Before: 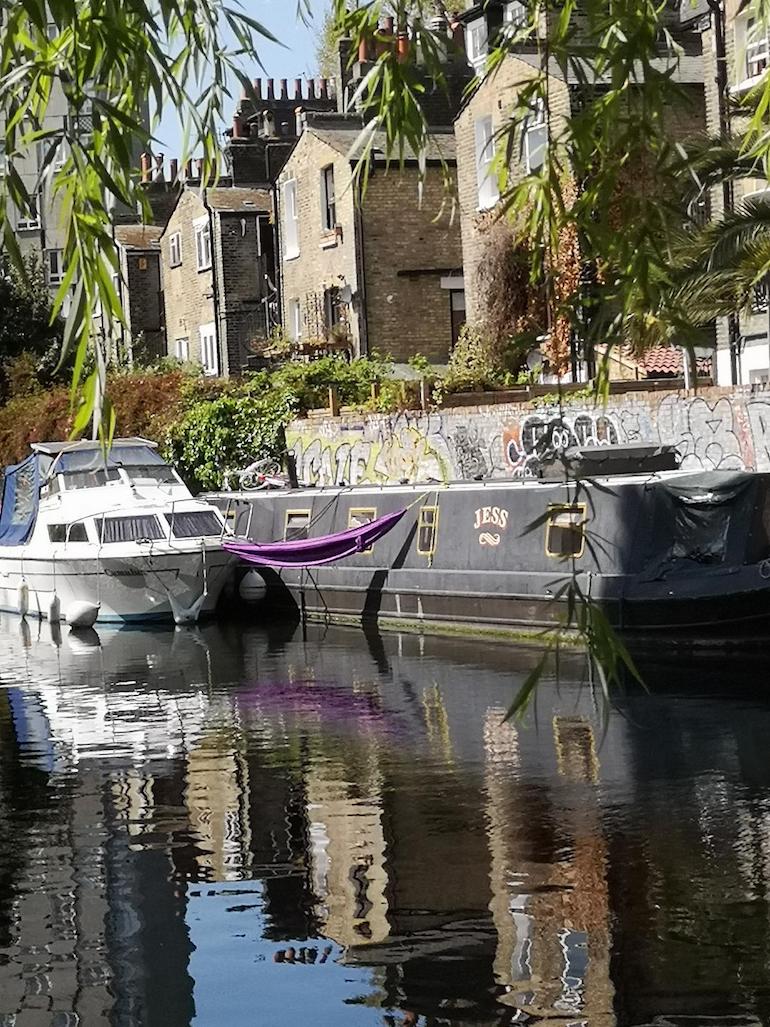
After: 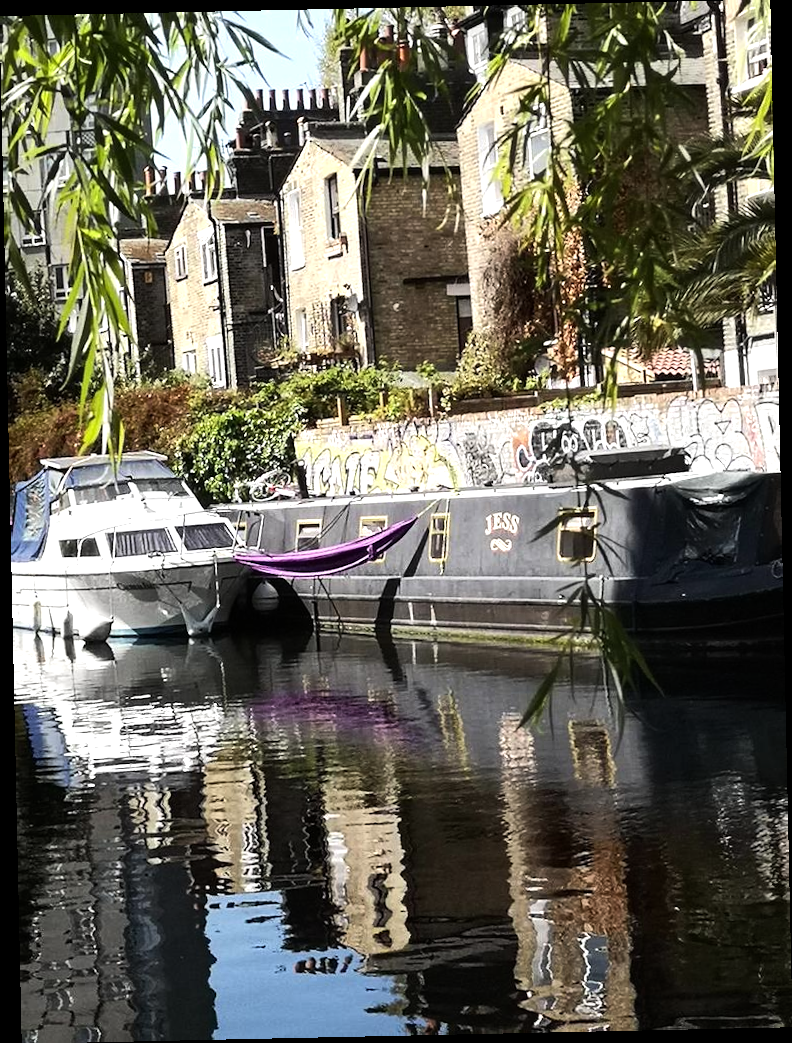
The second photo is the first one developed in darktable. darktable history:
tone equalizer: -8 EV -0.75 EV, -7 EV -0.7 EV, -6 EV -0.6 EV, -5 EV -0.4 EV, -3 EV 0.4 EV, -2 EV 0.6 EV, -1 EV 0.7 EV, +0 EV 0.75 EV, edges refinement/feathering 500, mask exposure compensation -1.57 EV, preserve details no
rotate and perspective: rotation -1.24°, automatic cropping off
